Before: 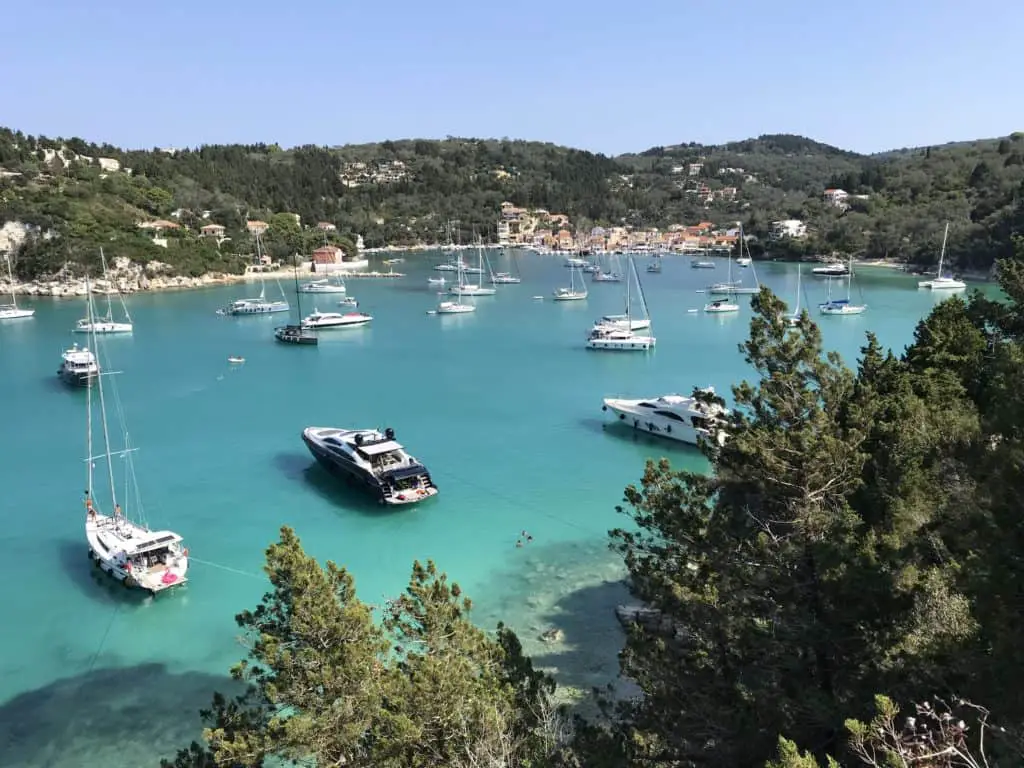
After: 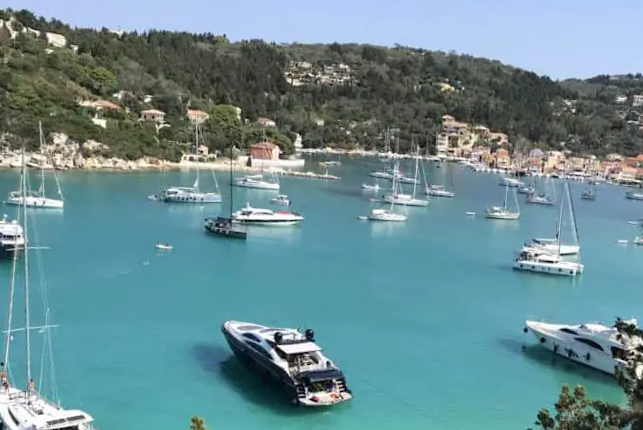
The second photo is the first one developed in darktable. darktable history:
crop and rotate: angle -5.49°, left 2.192%, top 6.633%, right 27.257%, bottom 30.43%
